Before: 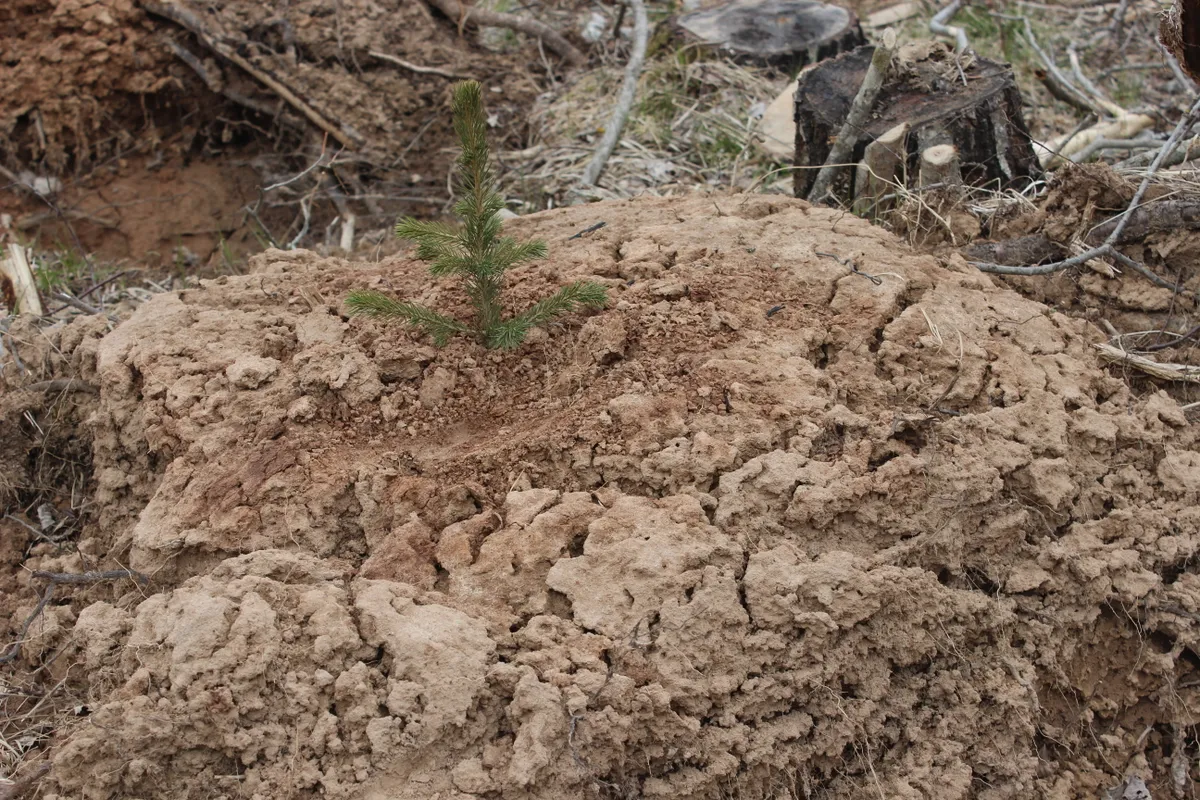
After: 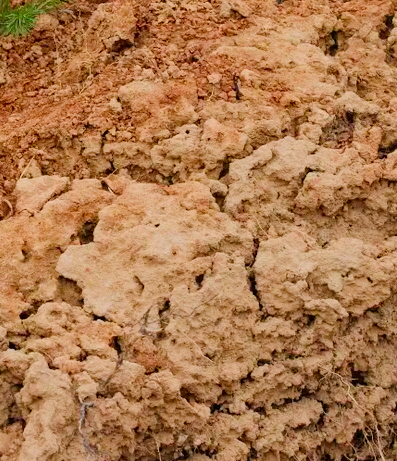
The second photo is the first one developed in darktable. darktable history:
filmic rgb: black relative exposure -7.65 EV, white relative exposure 4.56 EV, hardness 3.61
crop: left 40.878%, top 39.176%, right 25.993%, bottom 3.081%
color correction: saturation 2.15
exposure: black level correction 0.001, exposure 0.5 EV, compensate exposure bias true, compensate highlight preservation false
